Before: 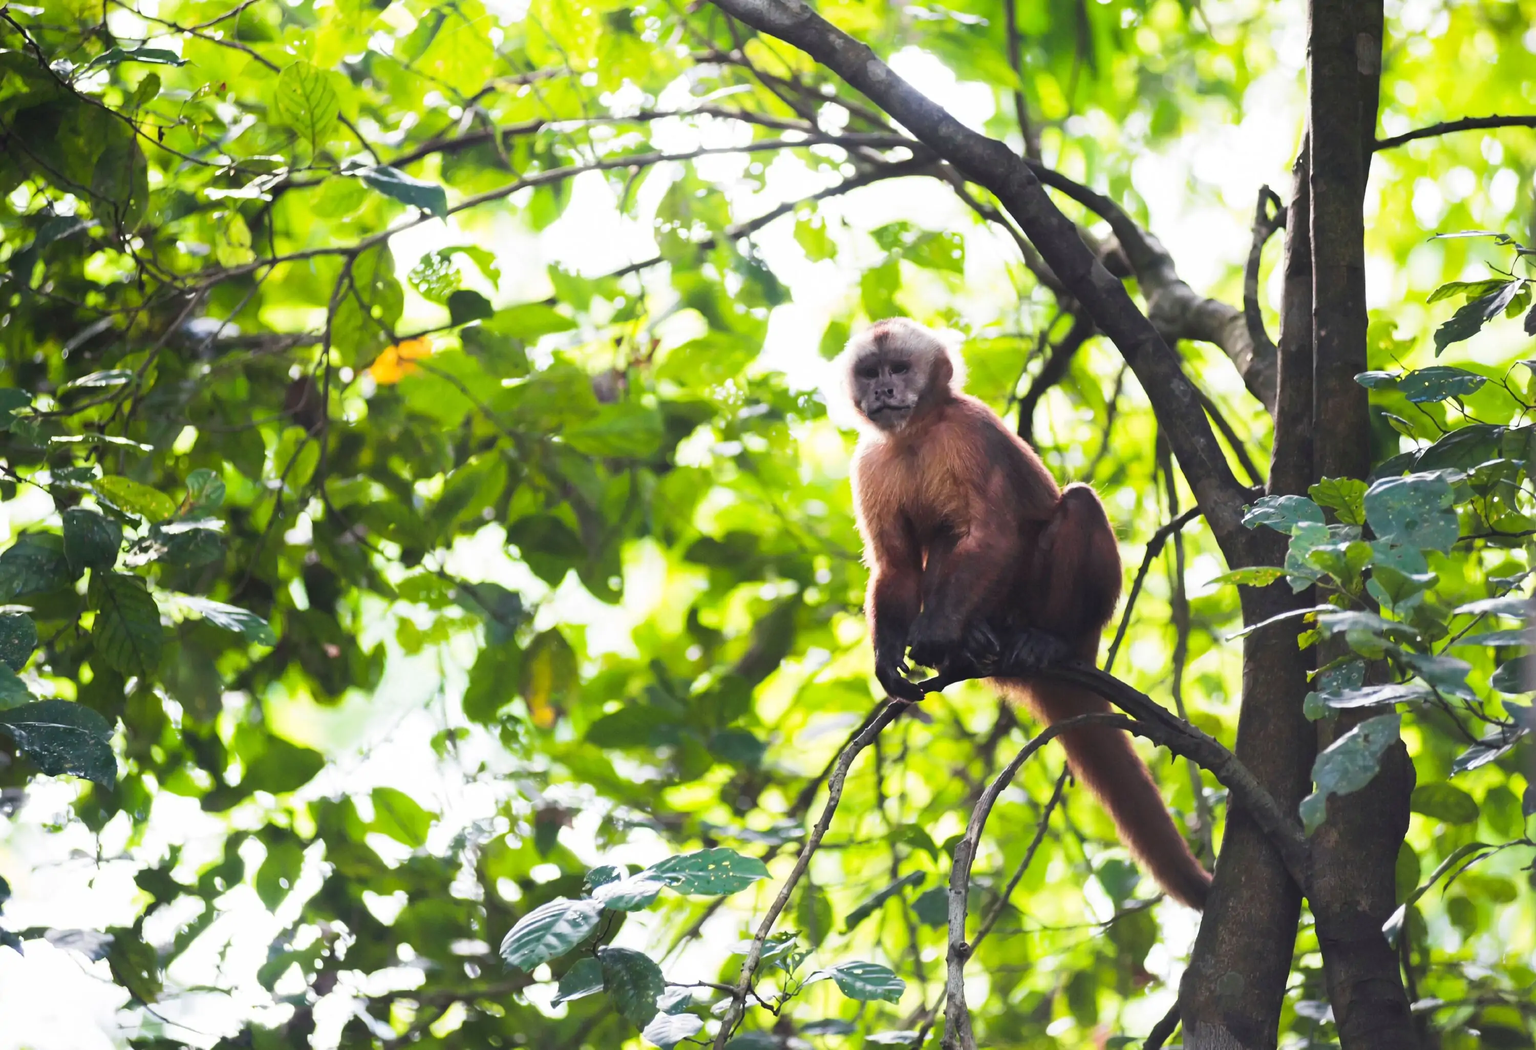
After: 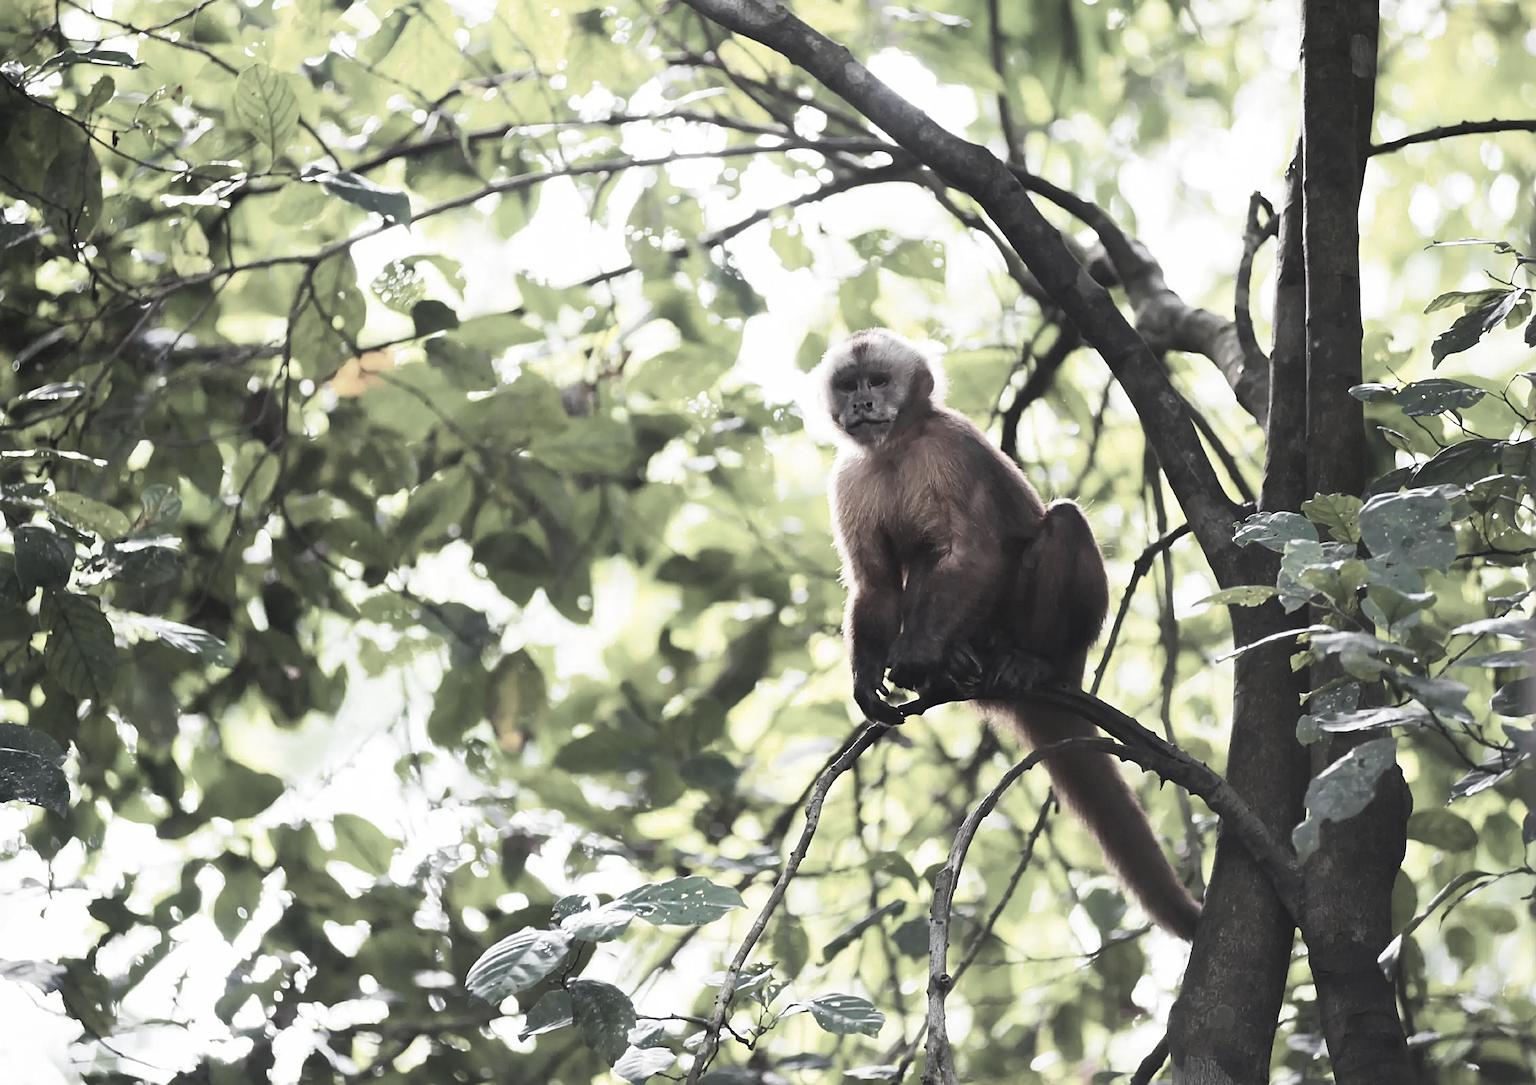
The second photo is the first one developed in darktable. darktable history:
sharpen: on, module defaults
crop and rotate: left 3.238%
color correction: saturation 0.3
